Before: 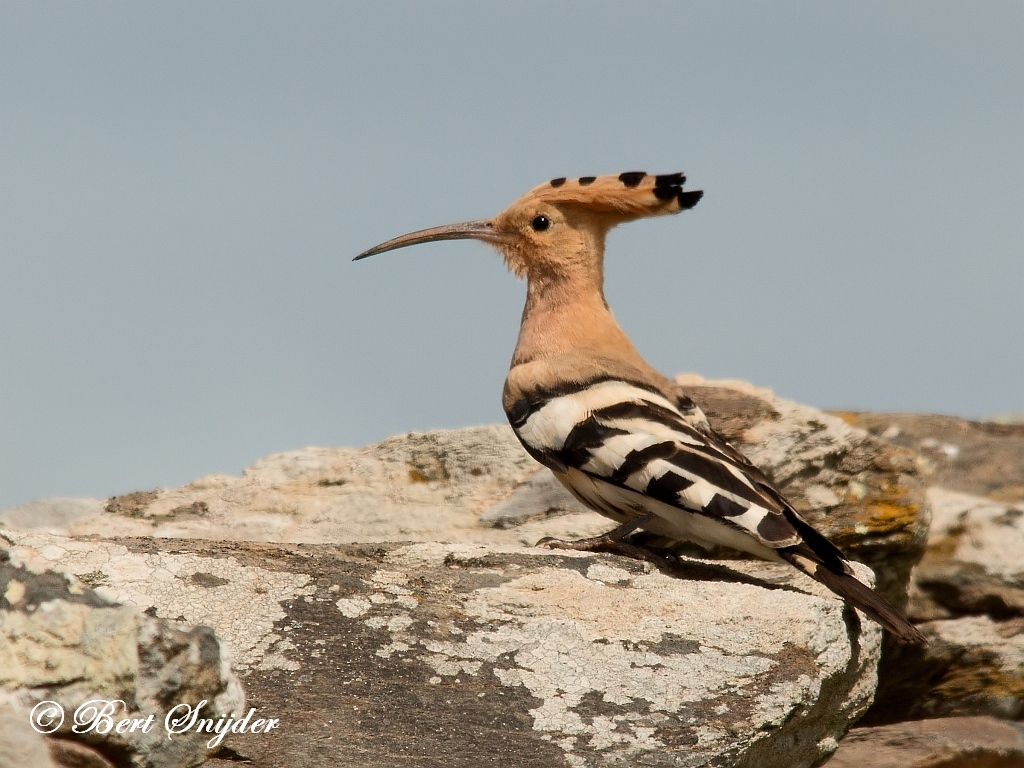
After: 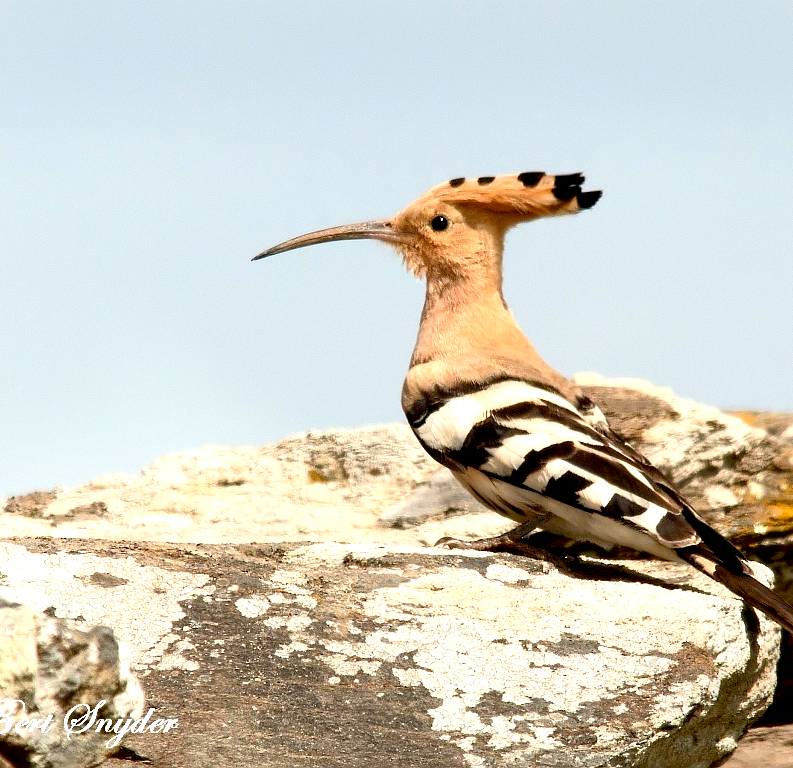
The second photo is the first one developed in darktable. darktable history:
exposure: black level correction 0.008, exposure 0.979 EV, compensate highlight preservation false
crop: left 9.88%, right 12.664%
